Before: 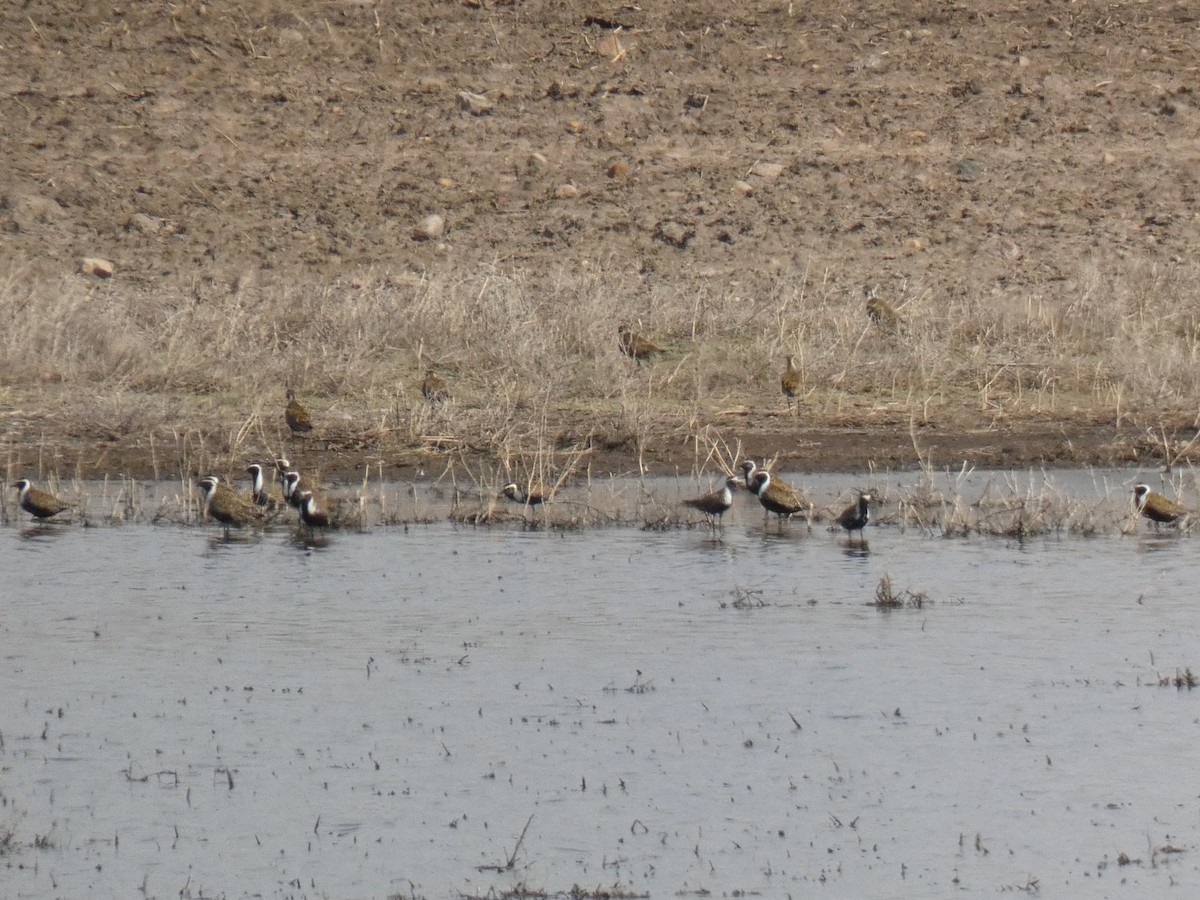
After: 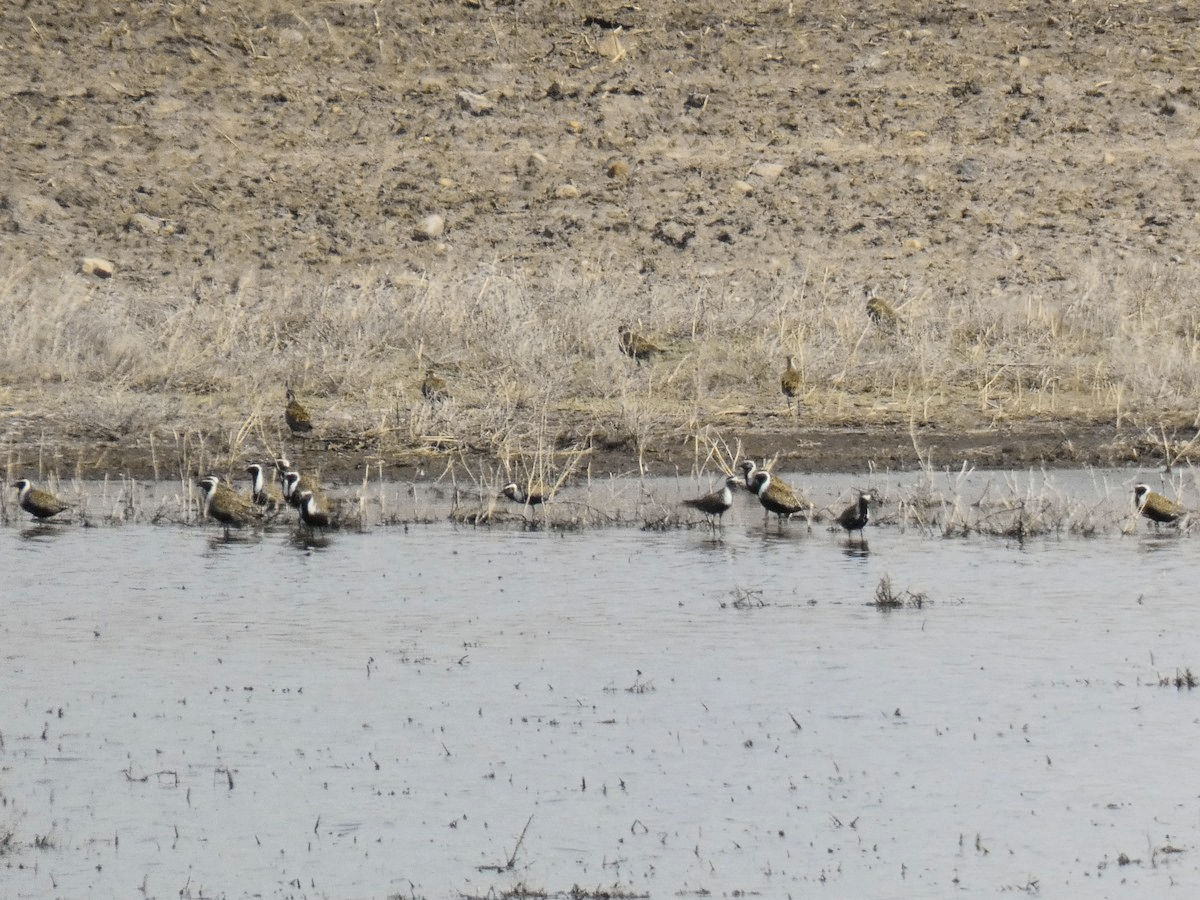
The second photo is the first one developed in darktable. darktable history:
tone curve: curves: ch0 [(0, 0) (0.078, 0.052) (0.236, 0.22) (0.427, 0.472) (0.508, 0.586) (0.654, 0.742) (0.793, 0.851) (0.994, 0.974)]; ch1 [(0, 0) (0.161, 0.092) (0.35, 0.33) (0.392, 0.392) (0.456, 0.456) (0.505, 0.502) (0.537, 0.518) (0.553, 0.534) (0.602, 0.579) (0.718, 0.718) (1, 1)]; ch2 [(0, 0) (0.346, 0.362) (0.411, 0.412) (0.502, 0.502) (0.531, 0.521) (0.586, 0.59) (0.621, 0.604) (1, 1)], color space Lab, independent channels, preserve colors none
